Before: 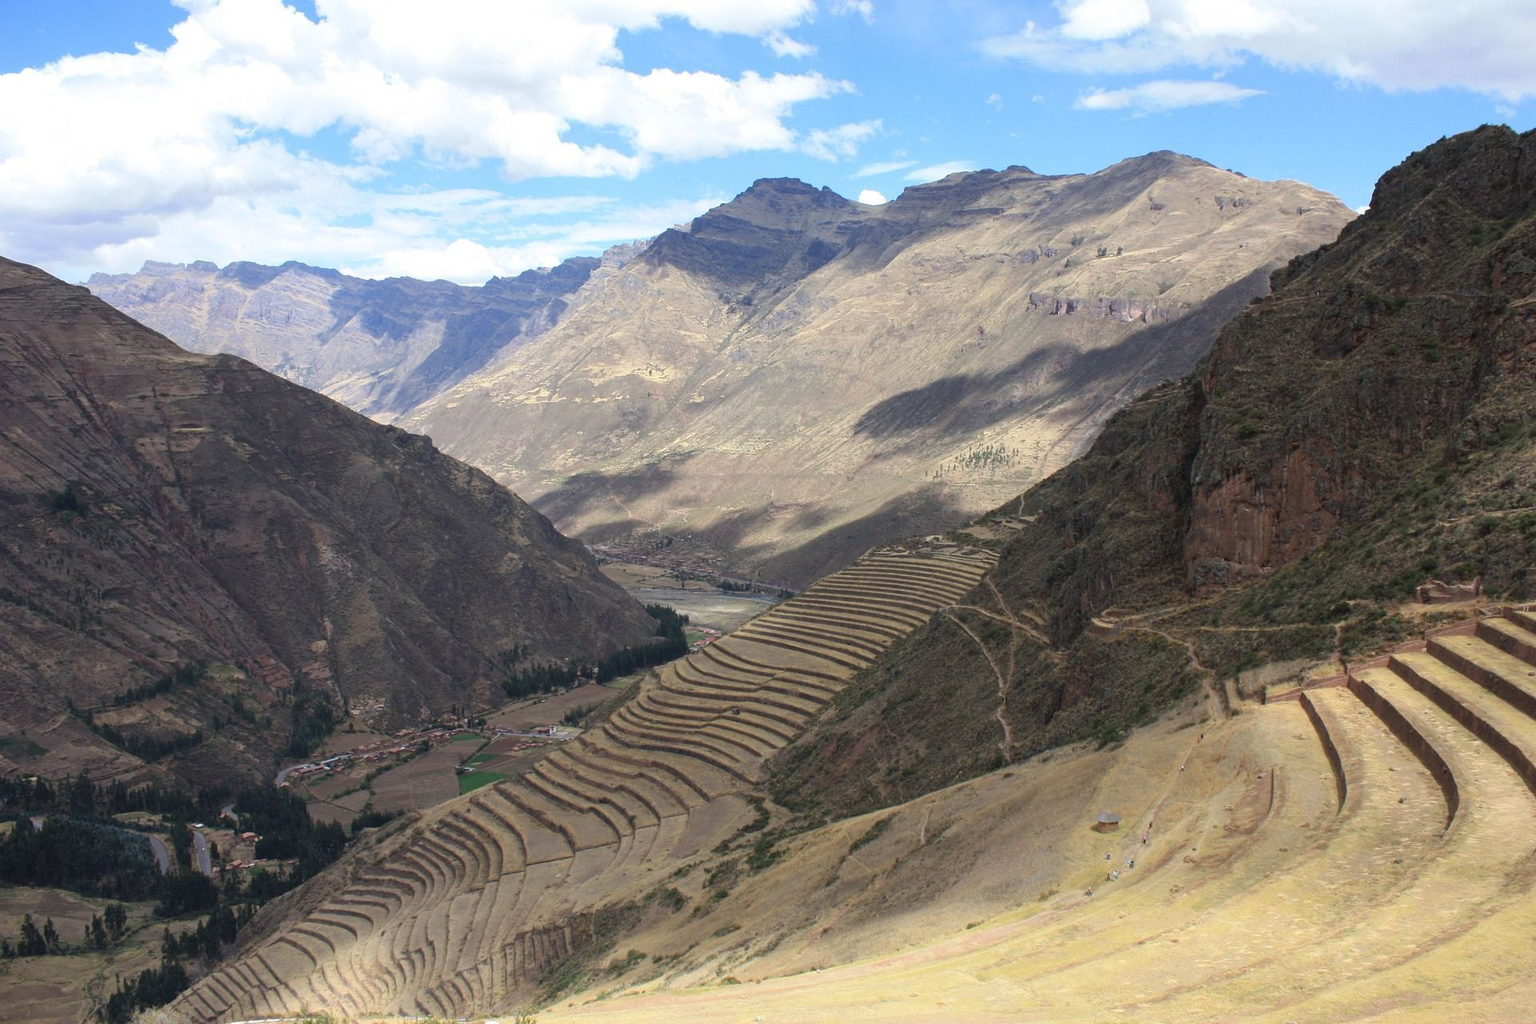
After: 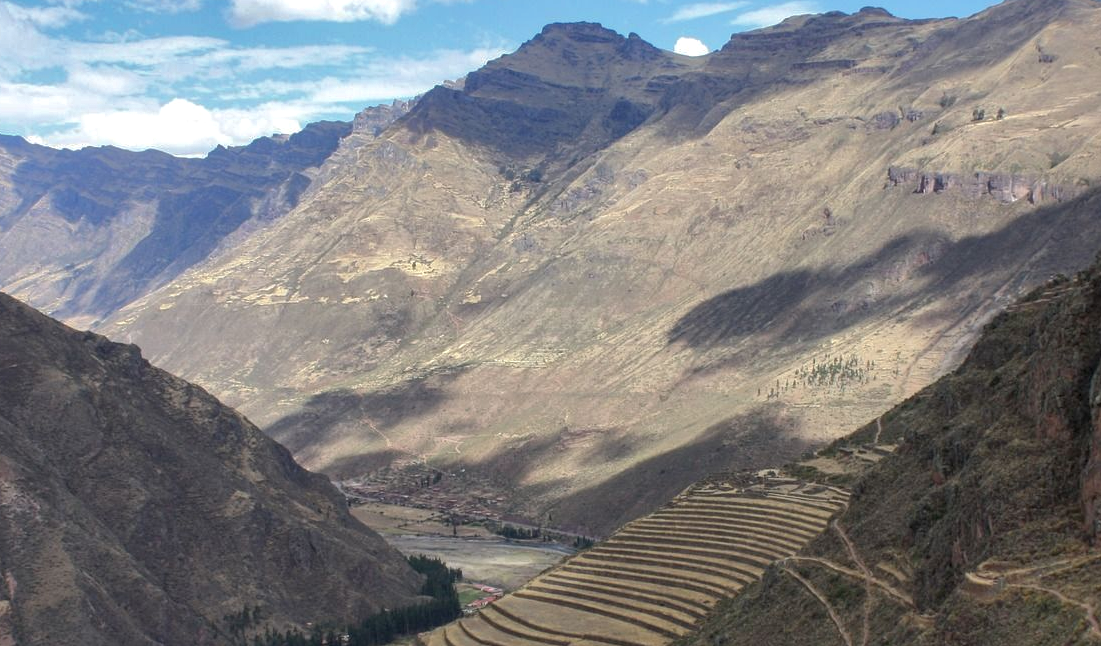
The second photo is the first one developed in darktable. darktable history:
shadows and highlights: shadows 39.51, highlights -60.05
crop: left 20.791%, top 15.682%, right 21.814%, bottom 33.786%
local contrast: on, module defaults
